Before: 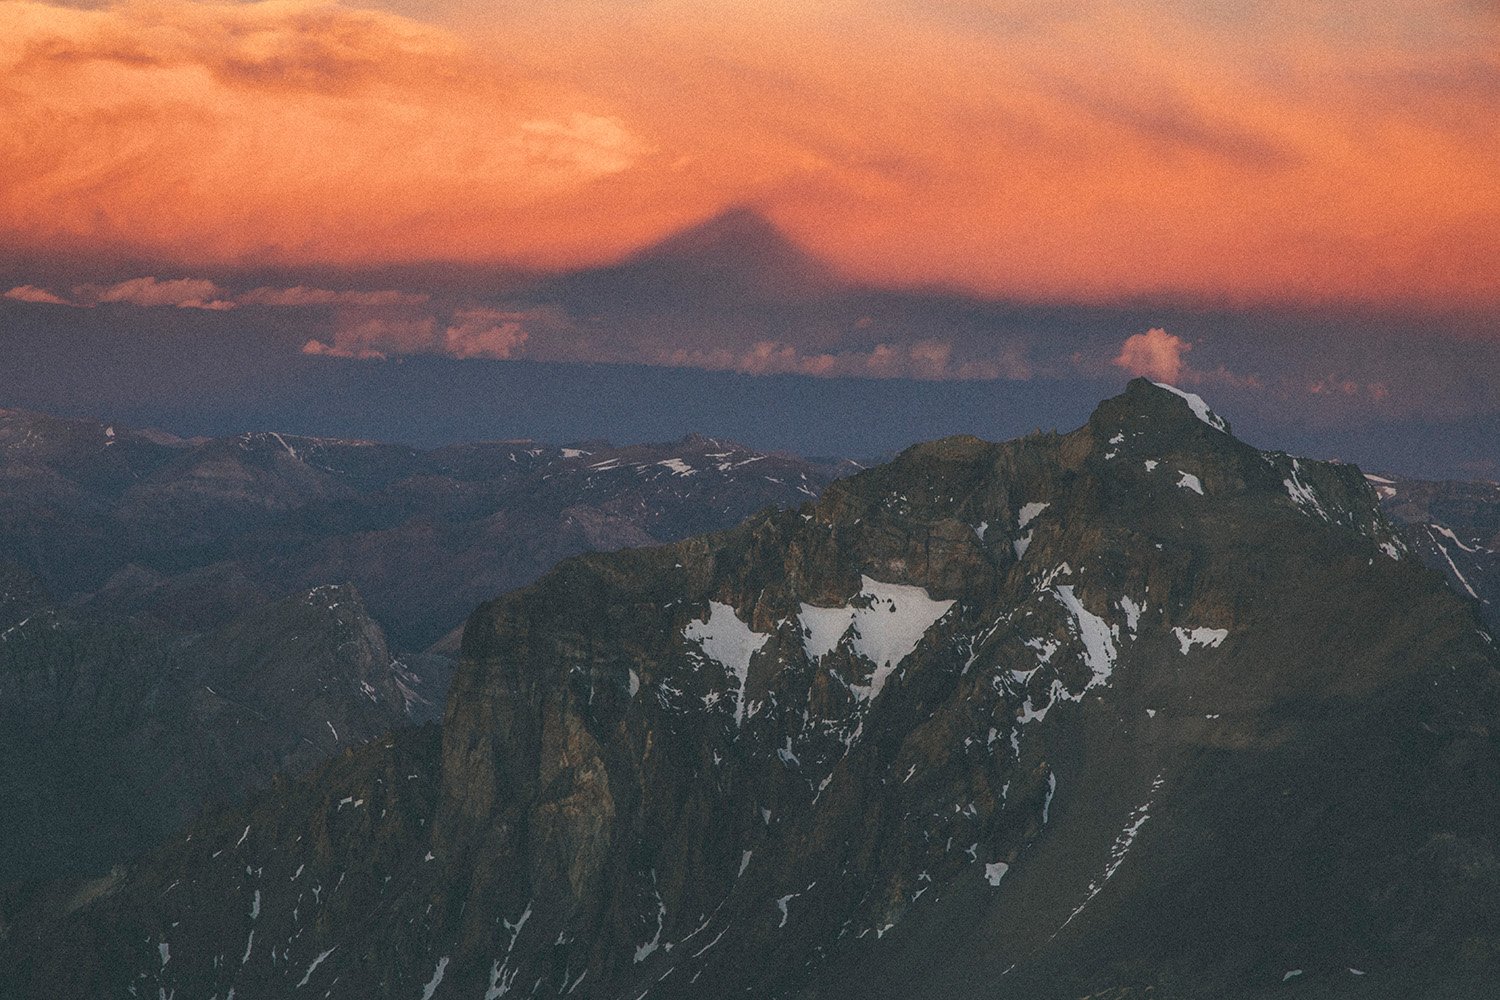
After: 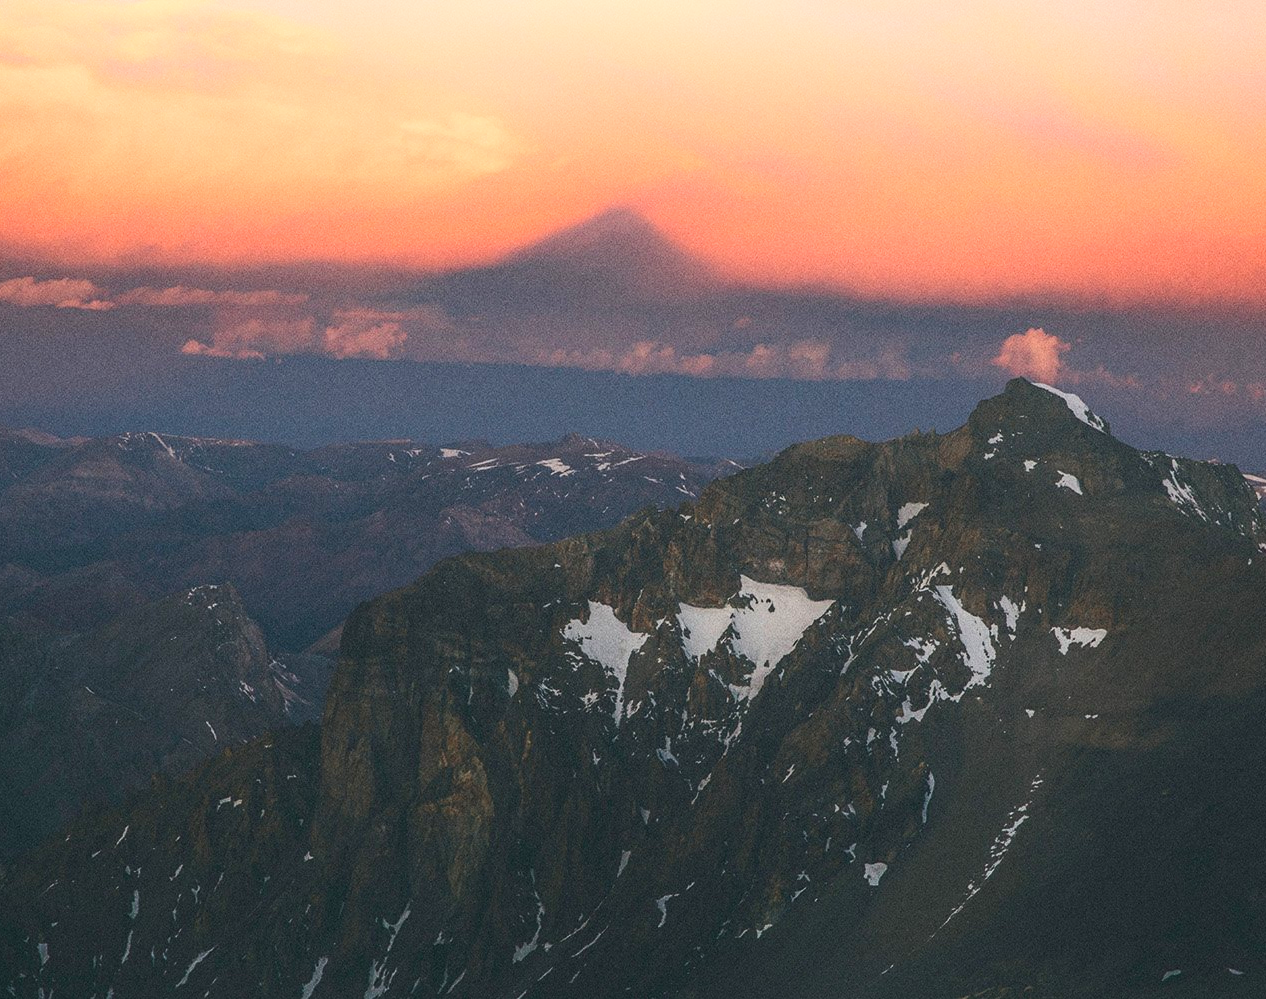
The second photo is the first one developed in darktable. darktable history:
crop: left 8.087%, right 7.485%
shadows and highlights: shadows -56.18, highlights 86.52, highlights color adjustment 42.2%, soften with gaussian
contrast brightness saturation: contrast 0.198, brightness 0.167, saturation 0.217
